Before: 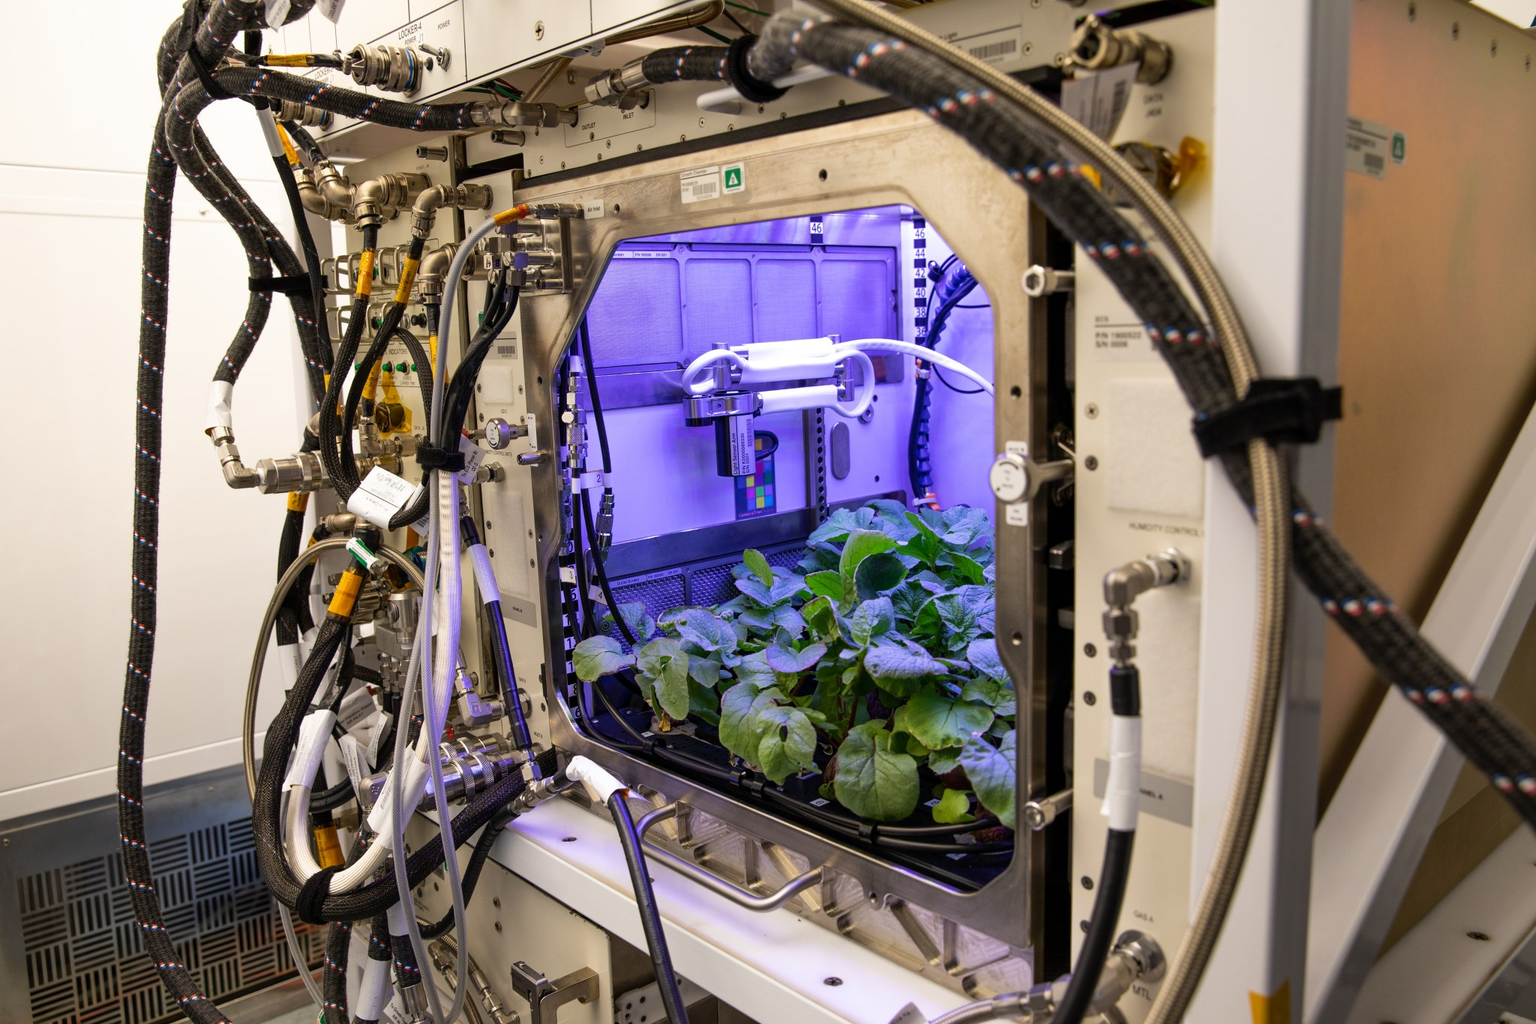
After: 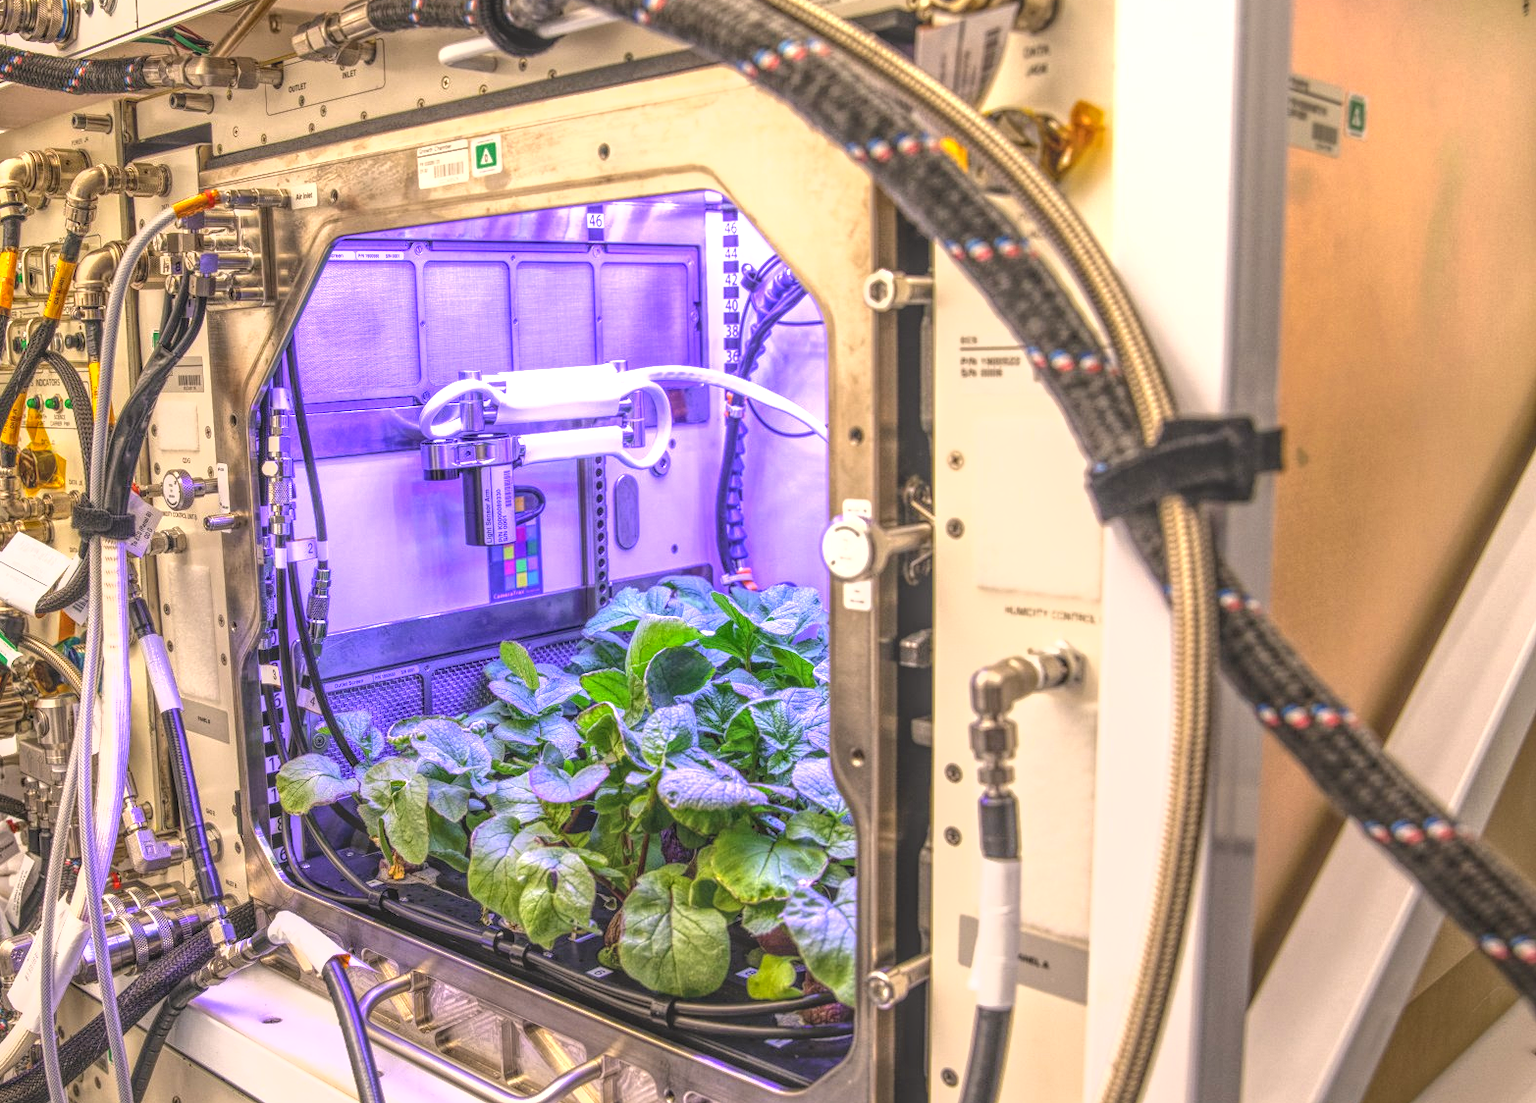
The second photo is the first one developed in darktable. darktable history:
local contrast: highlights 20%, shadows 23%, detail 200%, midtone range 0.2
exposure: black level correction 0, exposure 1.101 EV, compensate highlight preservation false
tone equalizer: on, module defaults
crop: left 23.566%, top 5.854%, bottom 11.738%
color correction: highlights a* 5.86, highlights b* 4.81
